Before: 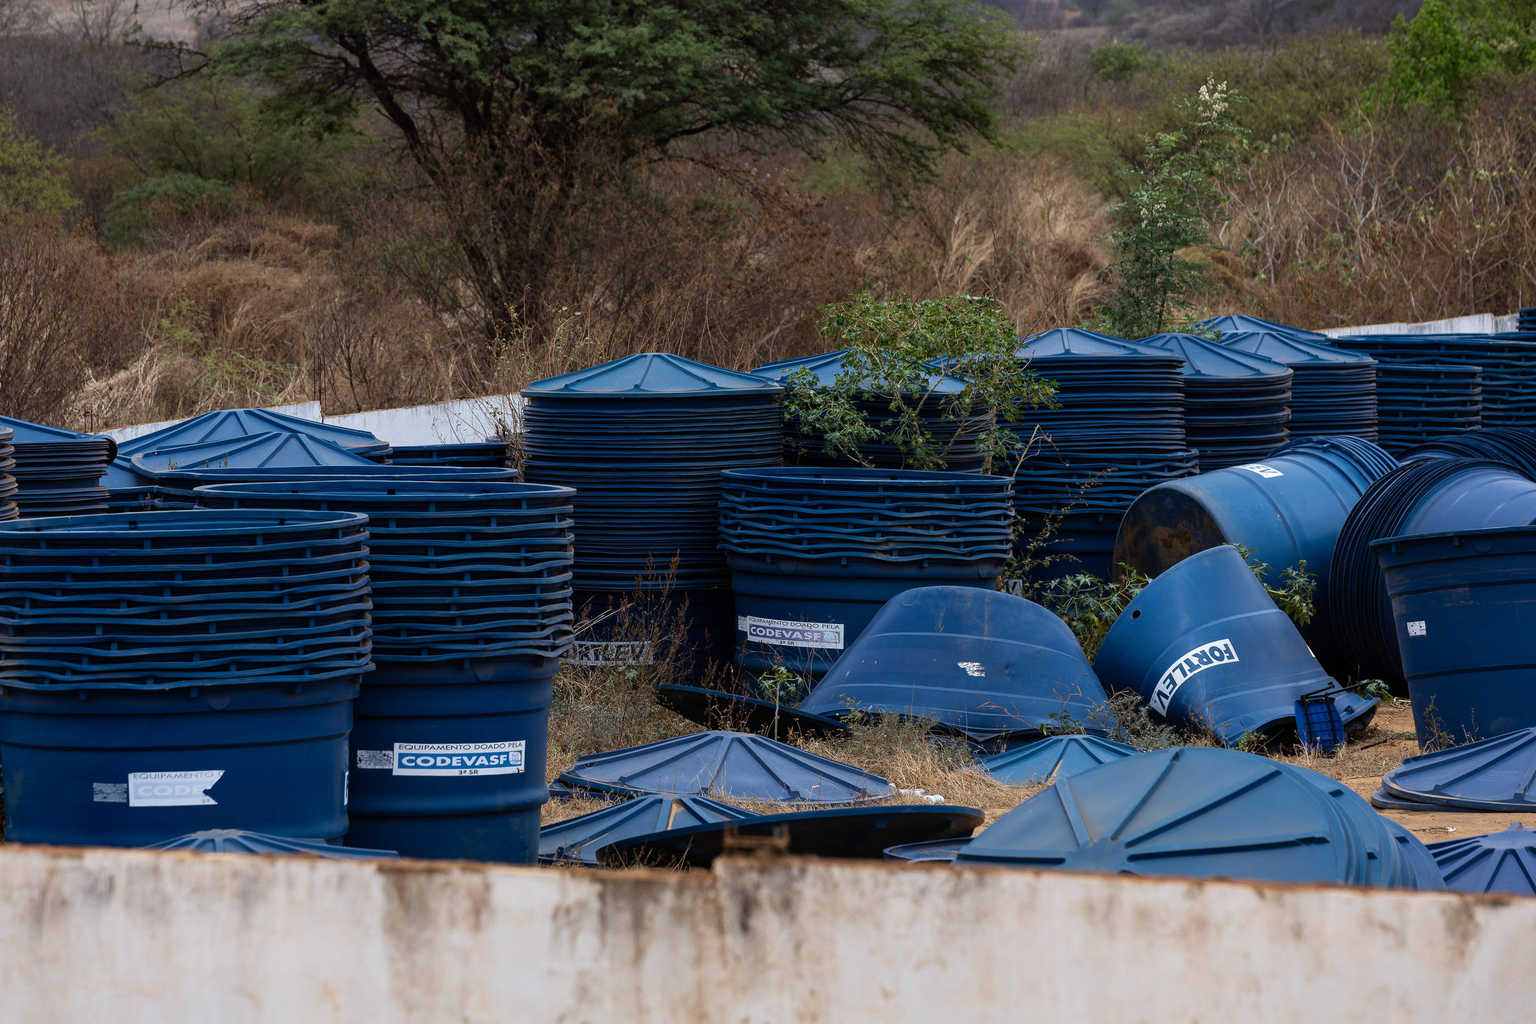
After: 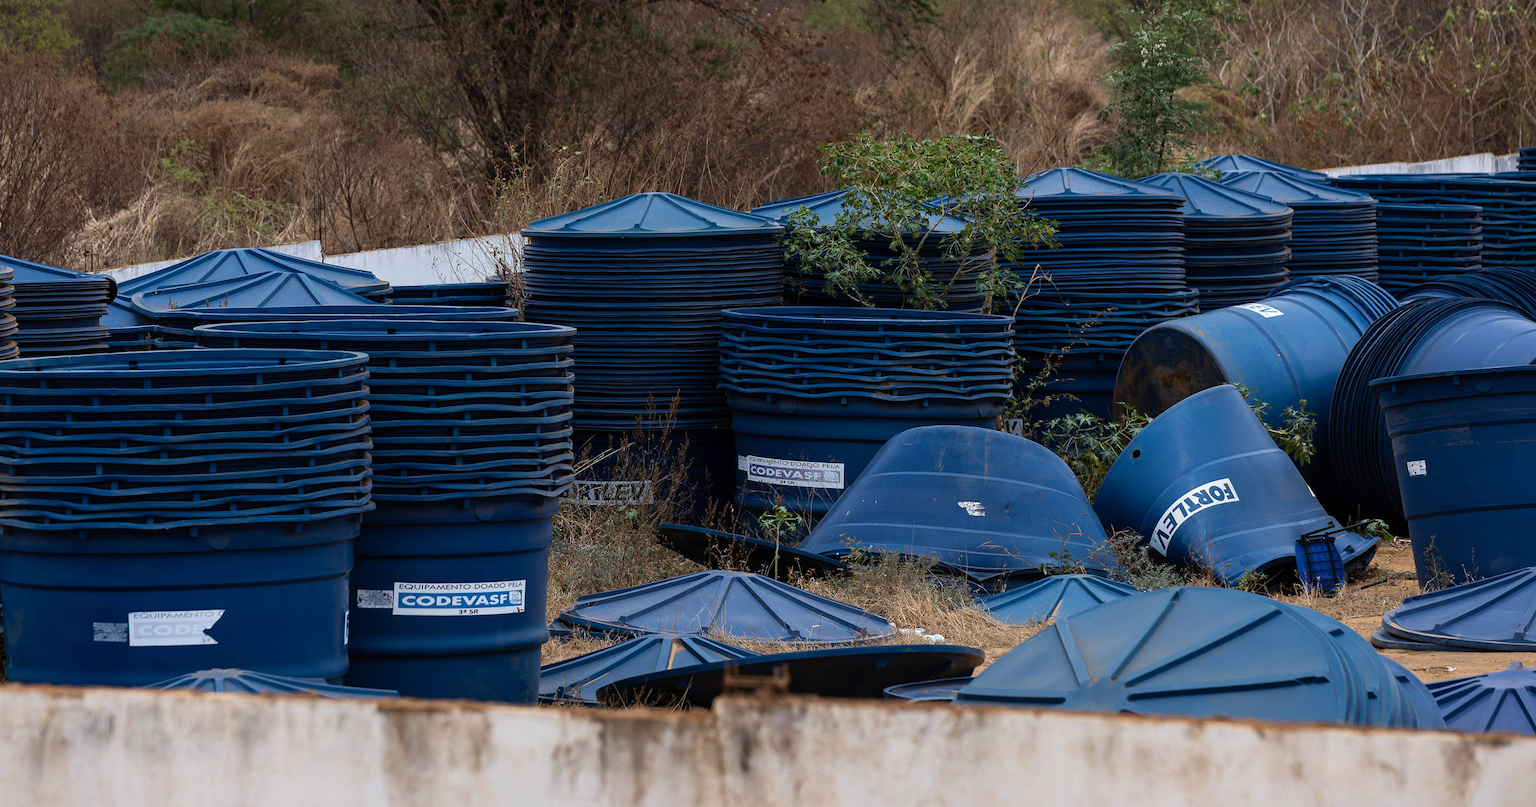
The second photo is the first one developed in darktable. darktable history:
crop and rotate: top 15.712%, bottom 5.394%
